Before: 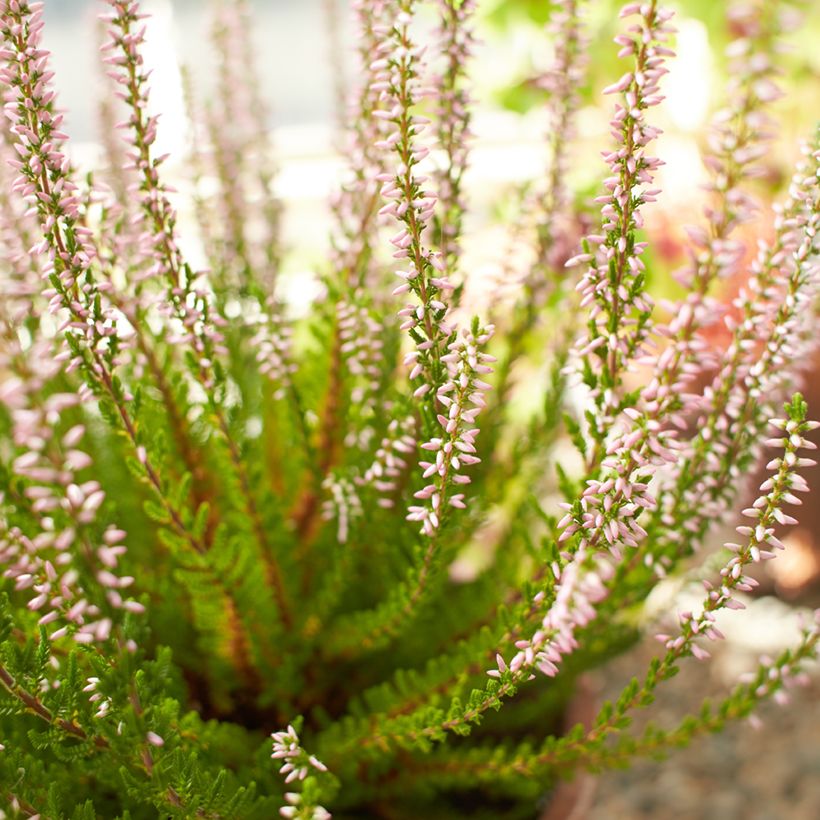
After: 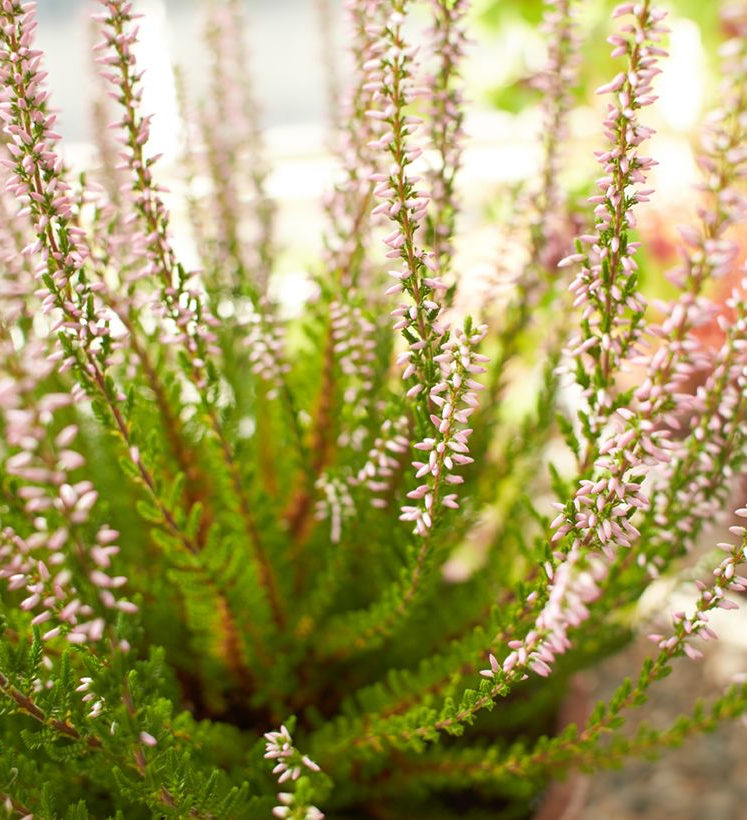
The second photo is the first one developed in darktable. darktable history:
crop and rotate: left 0.925%, right 7.928%
